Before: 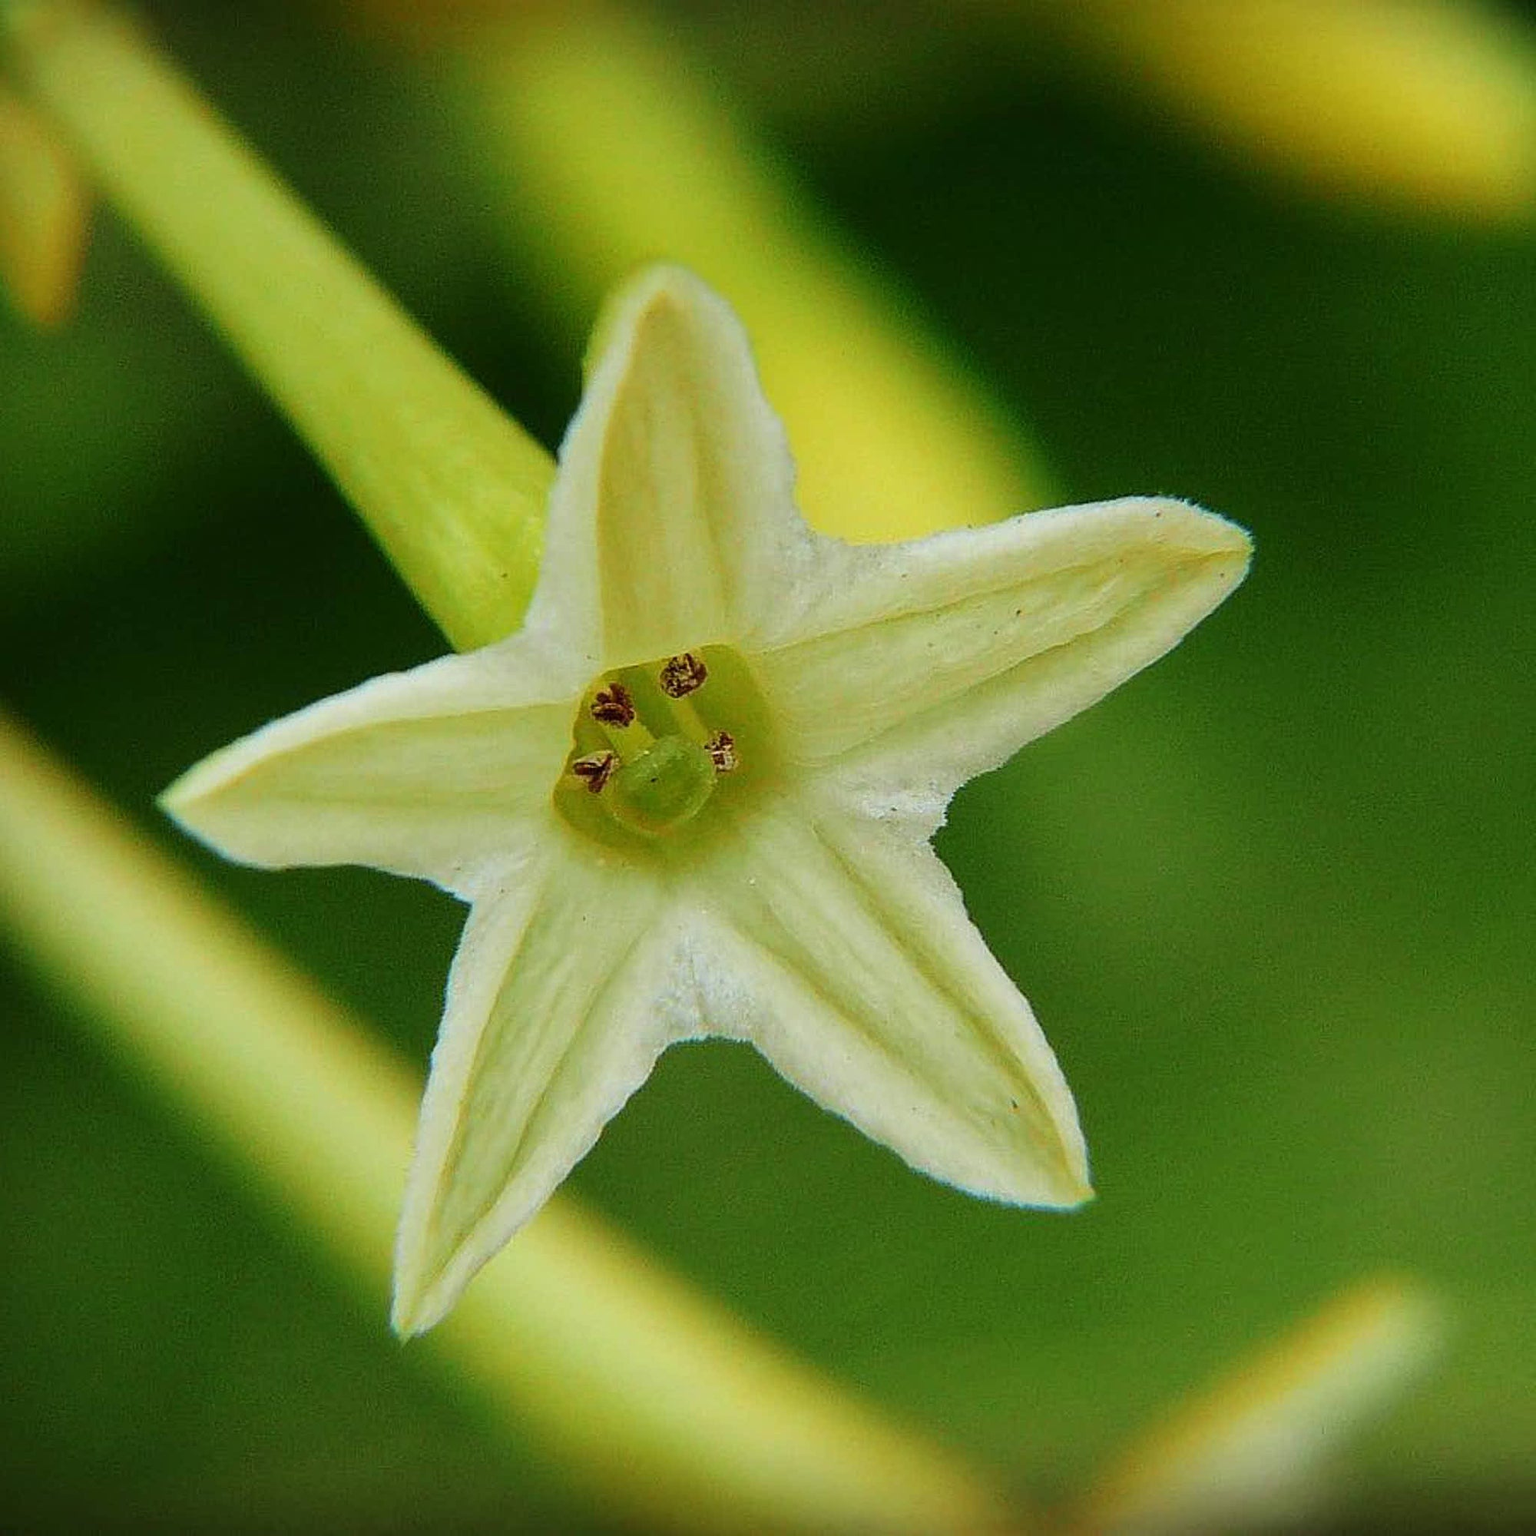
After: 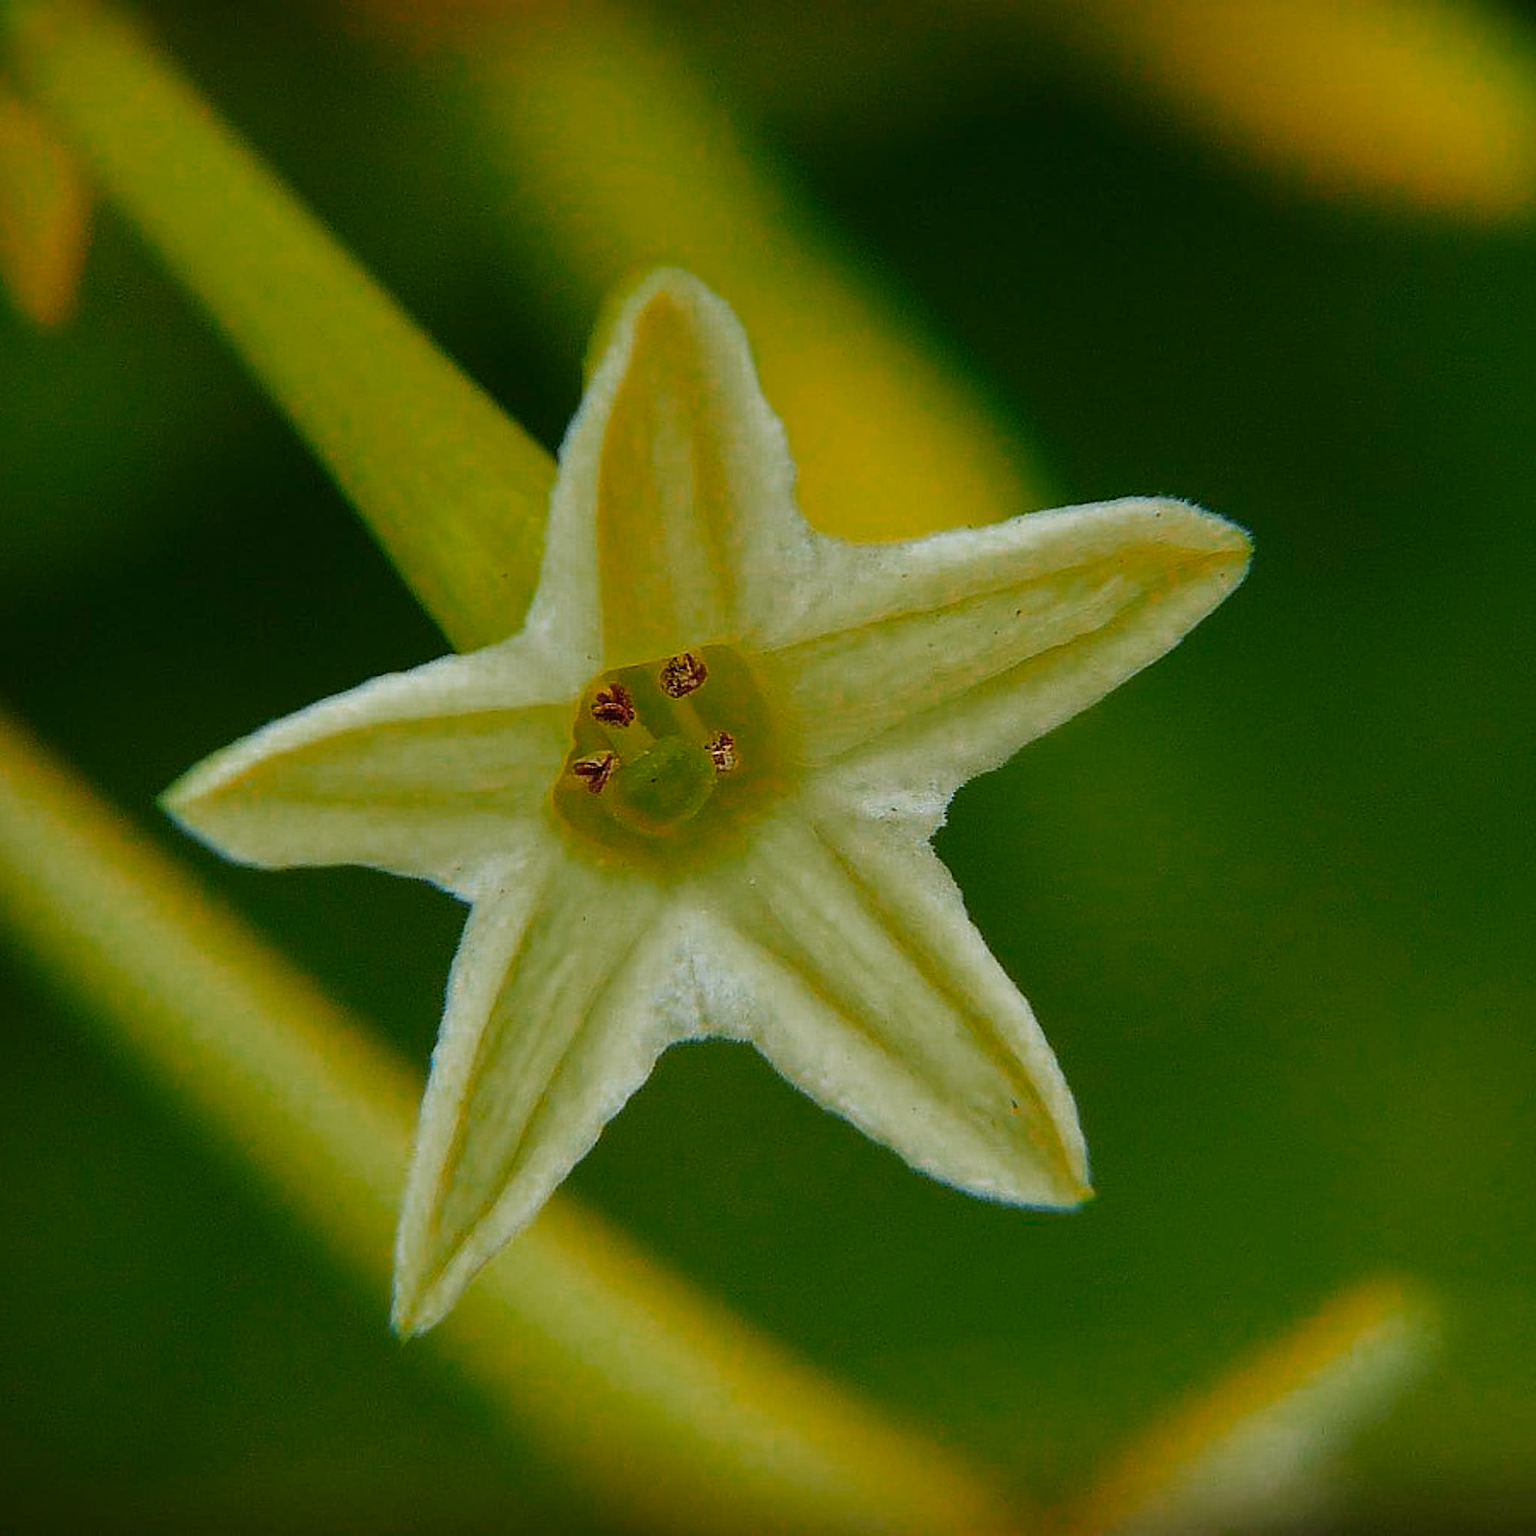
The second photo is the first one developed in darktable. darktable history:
color zones: curves: ch0 [(0, 0.553) (0.123, 0.58) (0.23, 0.419) (0.468, 0.155) (0.605, 0.132) (0.723, 0.063) (0.833, 0.172) (0.921, 0.468)]; ch1 [(0.025, 0.645) (0.229, 0.584) (0.326, 0.551) (0.537, 0.446) (0.599, 0.911) (0.708, 1) (0.805, 0.944)]; ch2 [(0.086, 0.468) (0.254, 0.464) (0.638, 0.564) (0.702, 0.592) (0.768, 0.564)]
sharpen: radius 1.007, threshold 0.983
